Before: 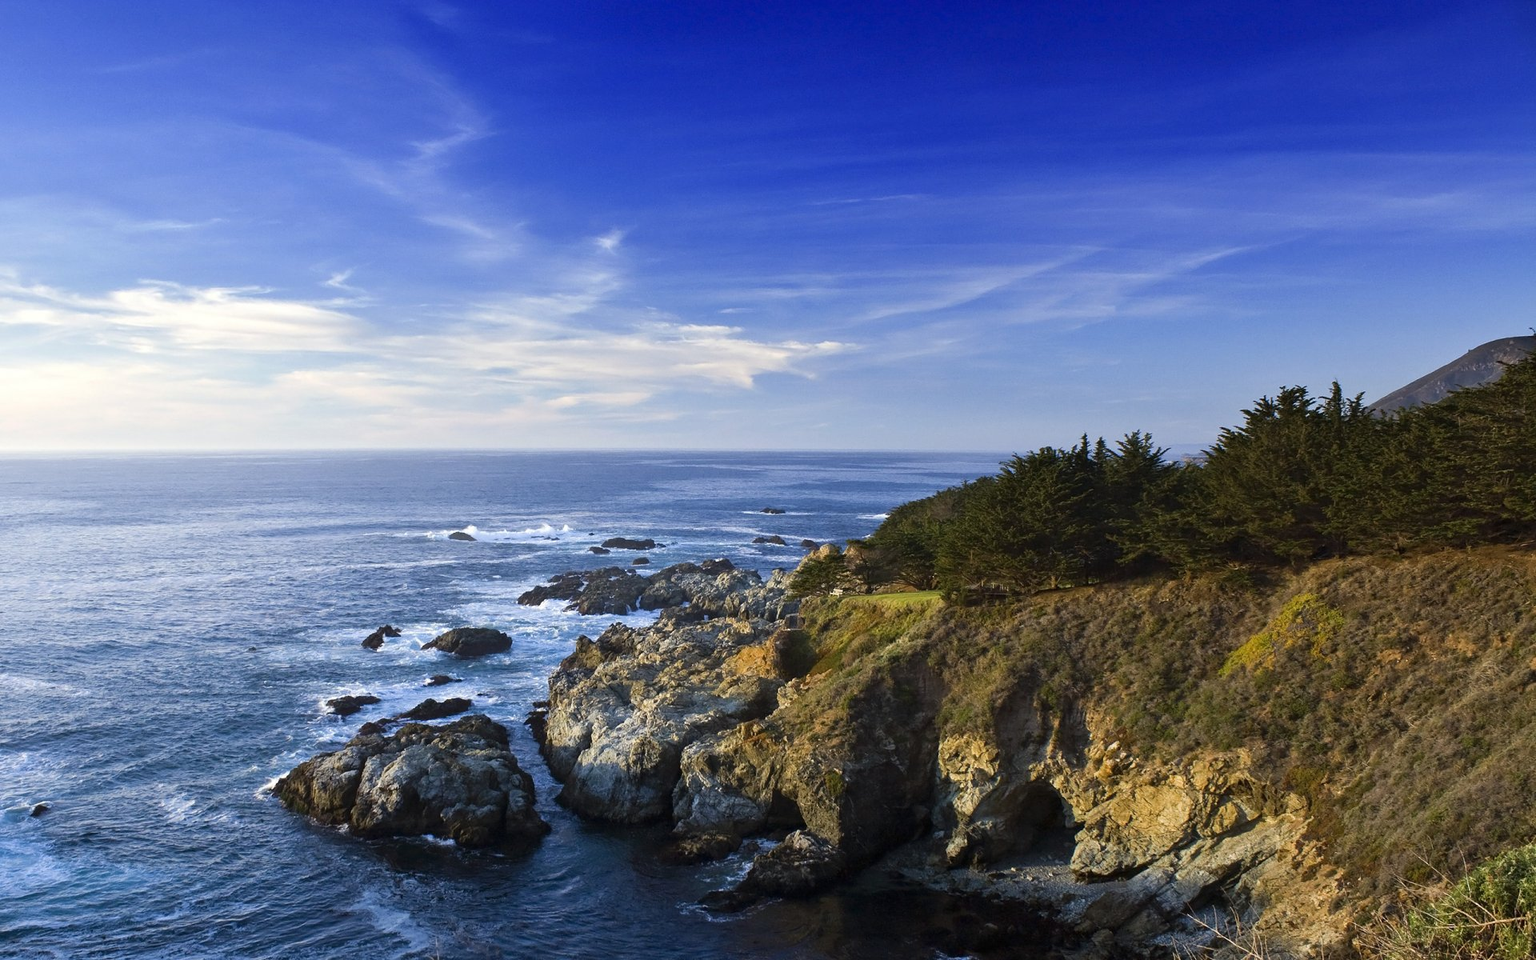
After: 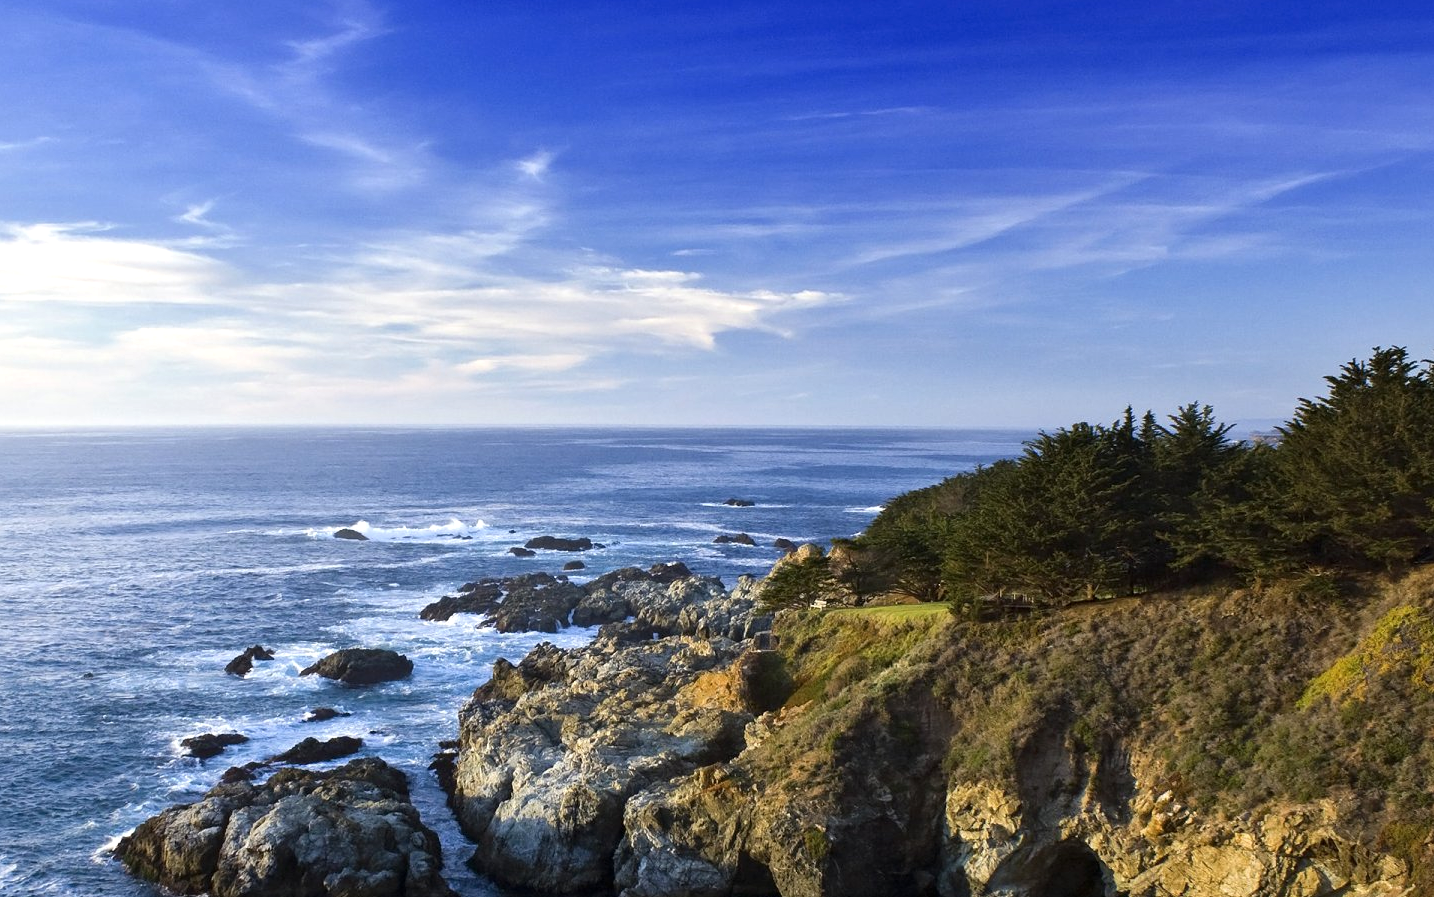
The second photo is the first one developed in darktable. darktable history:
local contrast: mode bilateral grid, contrast 20, coarseness 50, detail 120%, midtone range 0.2
crop and rotate: left 11.831%, top 11.346%, right 13.429%, bottom 13.899%
levels: levels [0, 0.474, 0.947]
